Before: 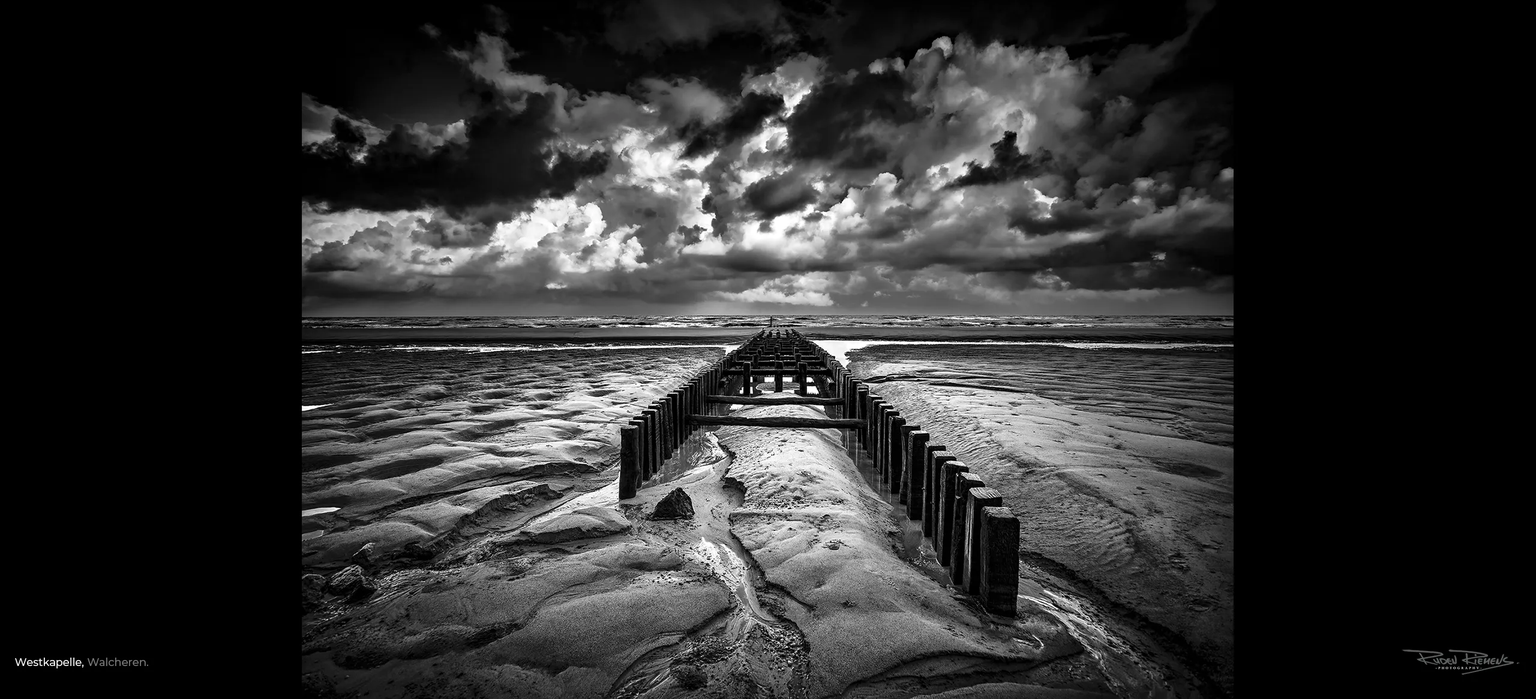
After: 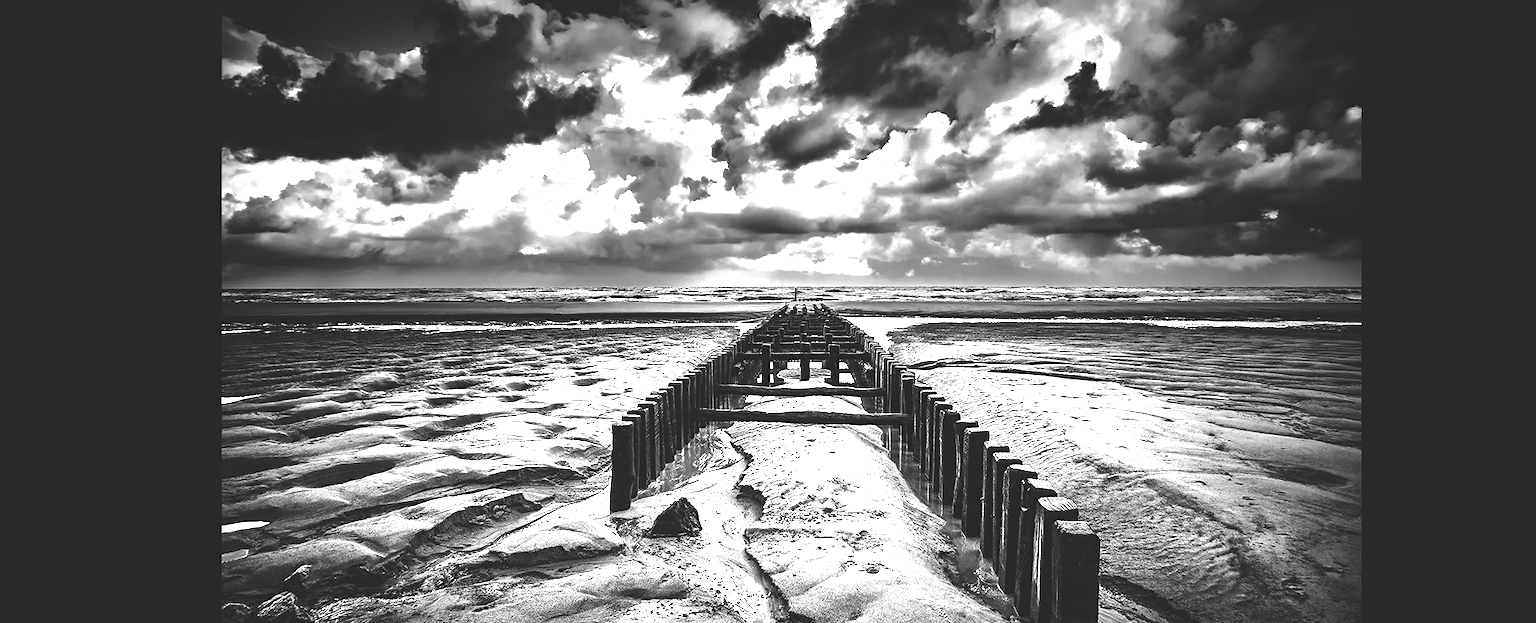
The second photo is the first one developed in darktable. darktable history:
exposure: black level correction -0.023, exposure -0.038 EV, compensate highlight preservation false
tone curve: curves: ch0 [(0, 0.02) (0.063, 0.058) (0.262, 0.243) (0.447, 0.468) (0.544, 0.596) (0.805, 0.823) (1, 0.952)]; ch1 [(0, 0) (0.339, 0.31) (0.417, 0.401) (0.452, 0.455) (0.482, 0.483) (0.502, 0.499) (0.517, 0.506) (0.55, 0.542) (0.588, 0.604) (0.729, 0.782) (1, 1)]; ch2 [(0, 0) (0.346, 0.34) (0.431, 0.45) (0.485, 0.487) (0.5, 0.496) (0.527, 0.526) (0.56, 0.574) (0.613, 0.642) (0.679, 0.703) (1, 1)], preserve colors none
levels: levels [0.012, 0.367, 0.697]
crop: left 7.853%, top 11.622%, right 10.384%, bottom 15.458%
